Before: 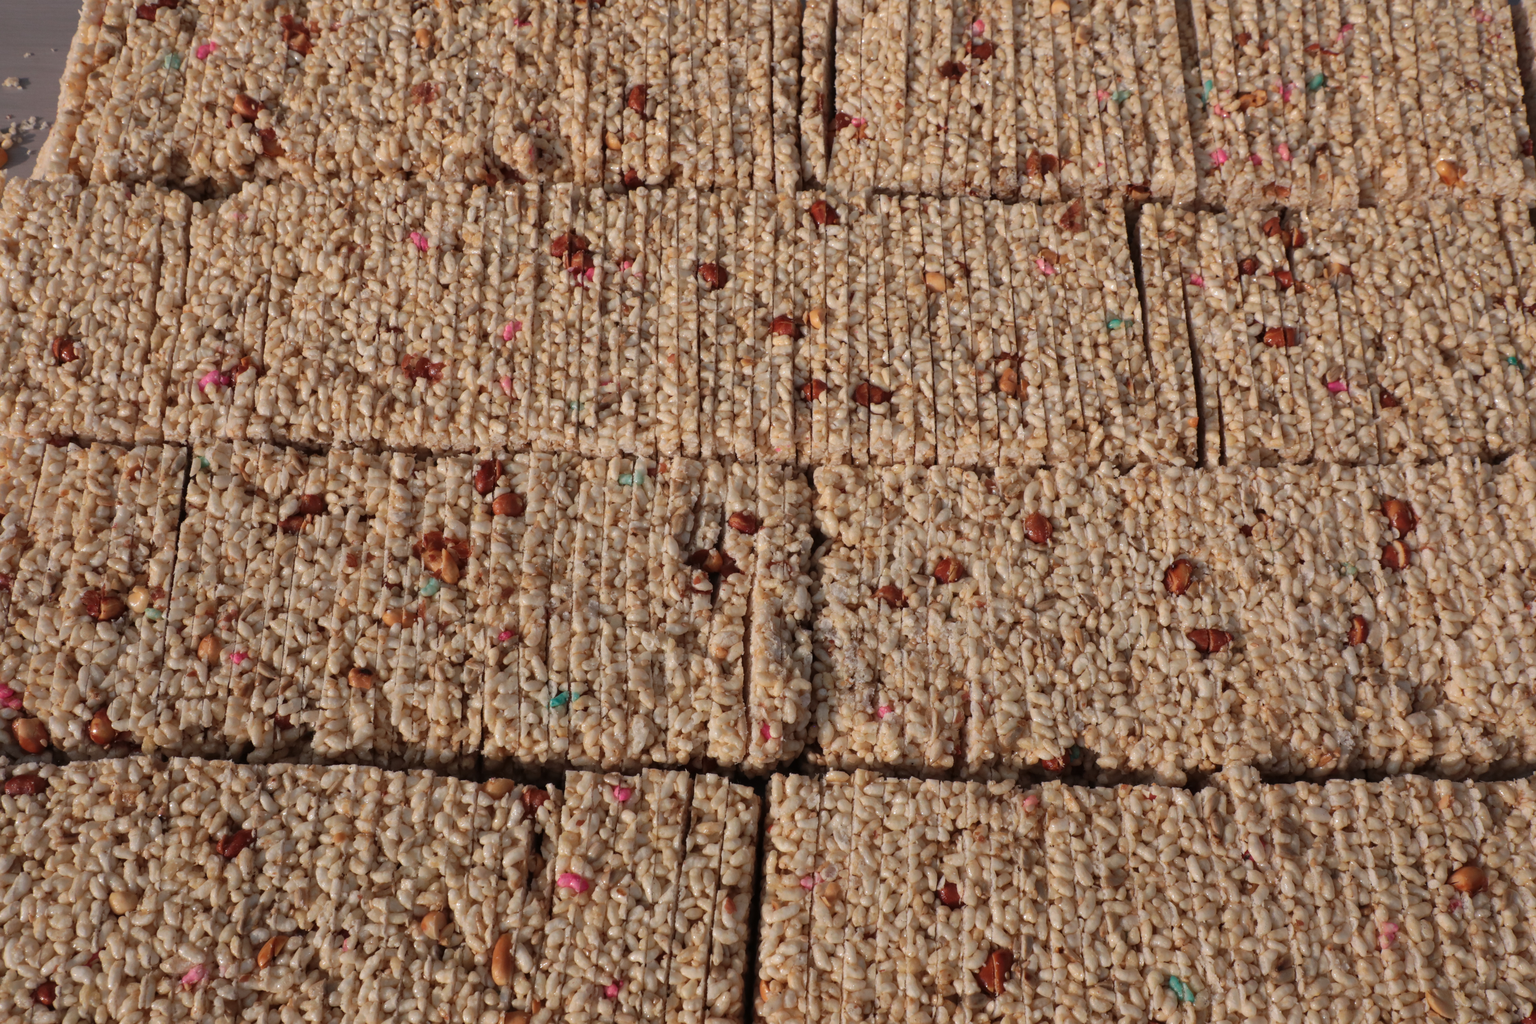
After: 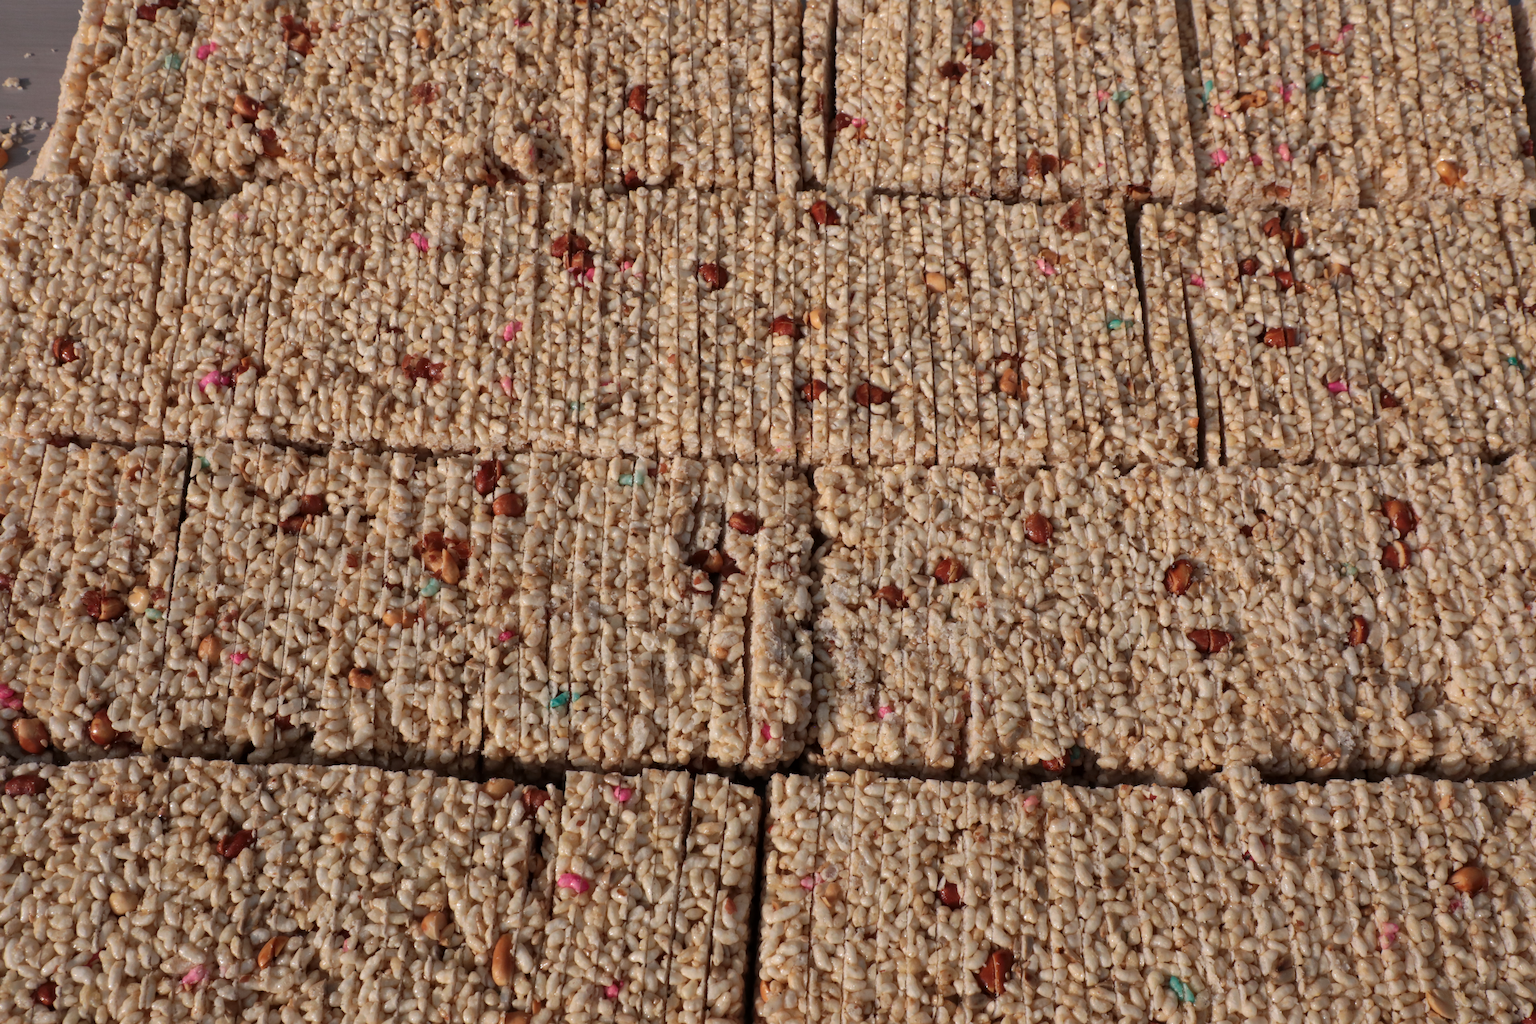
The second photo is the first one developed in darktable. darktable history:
local contrast: mode bilateral grid, contrast 20, coarseness 50, detail 119%, midtone range 0.2
